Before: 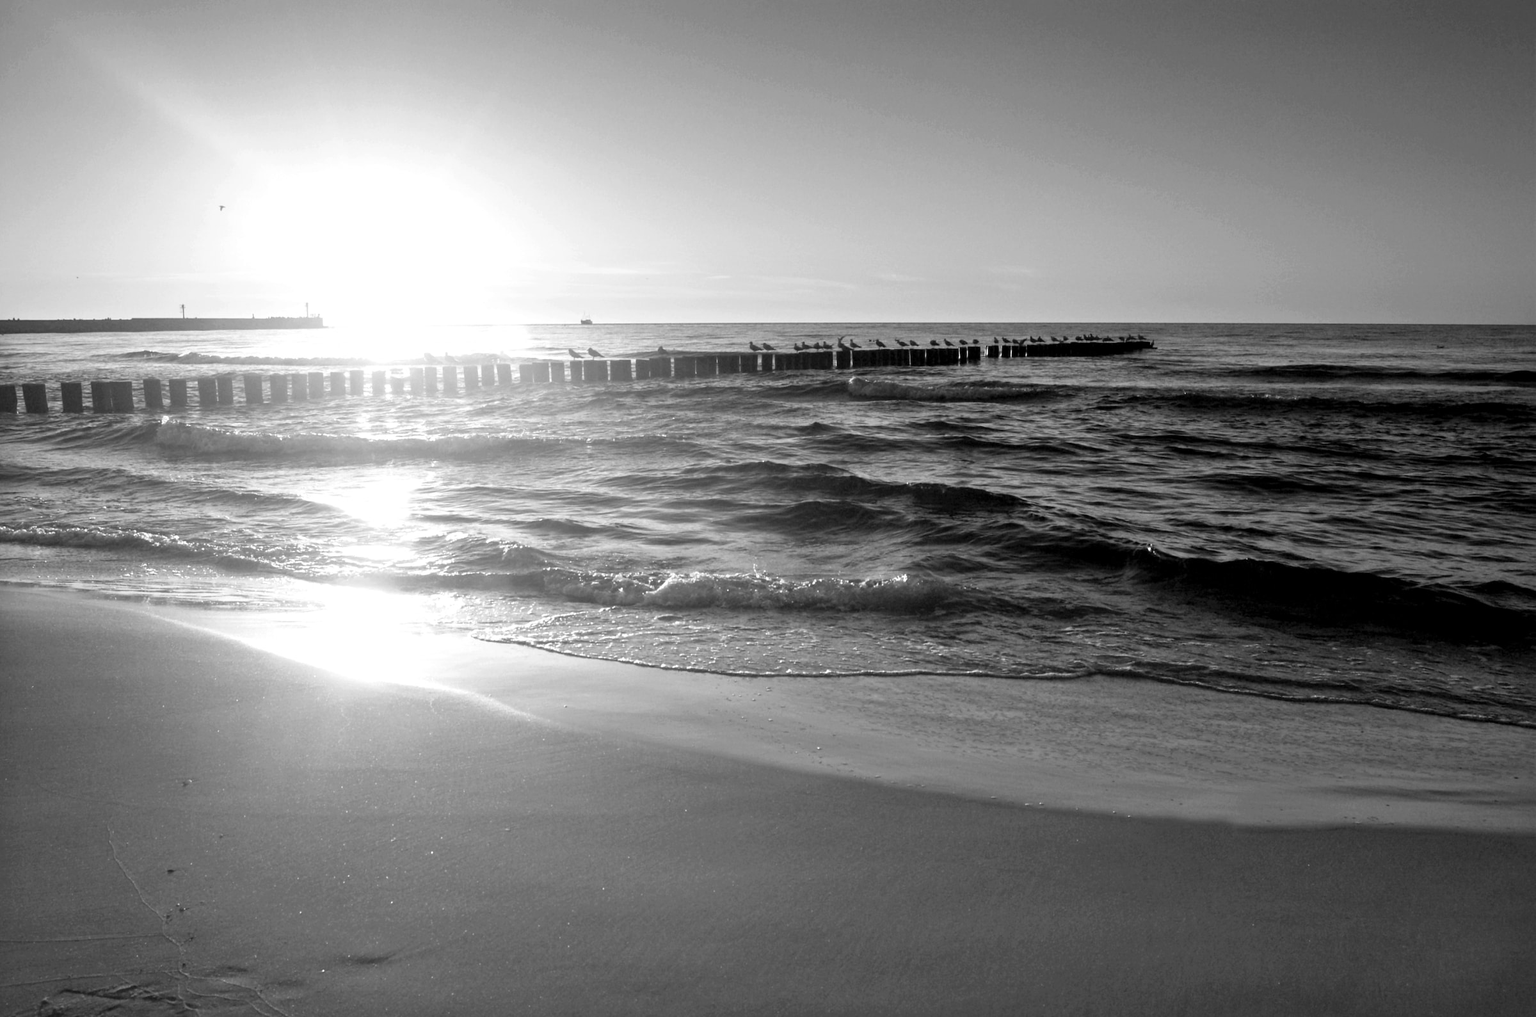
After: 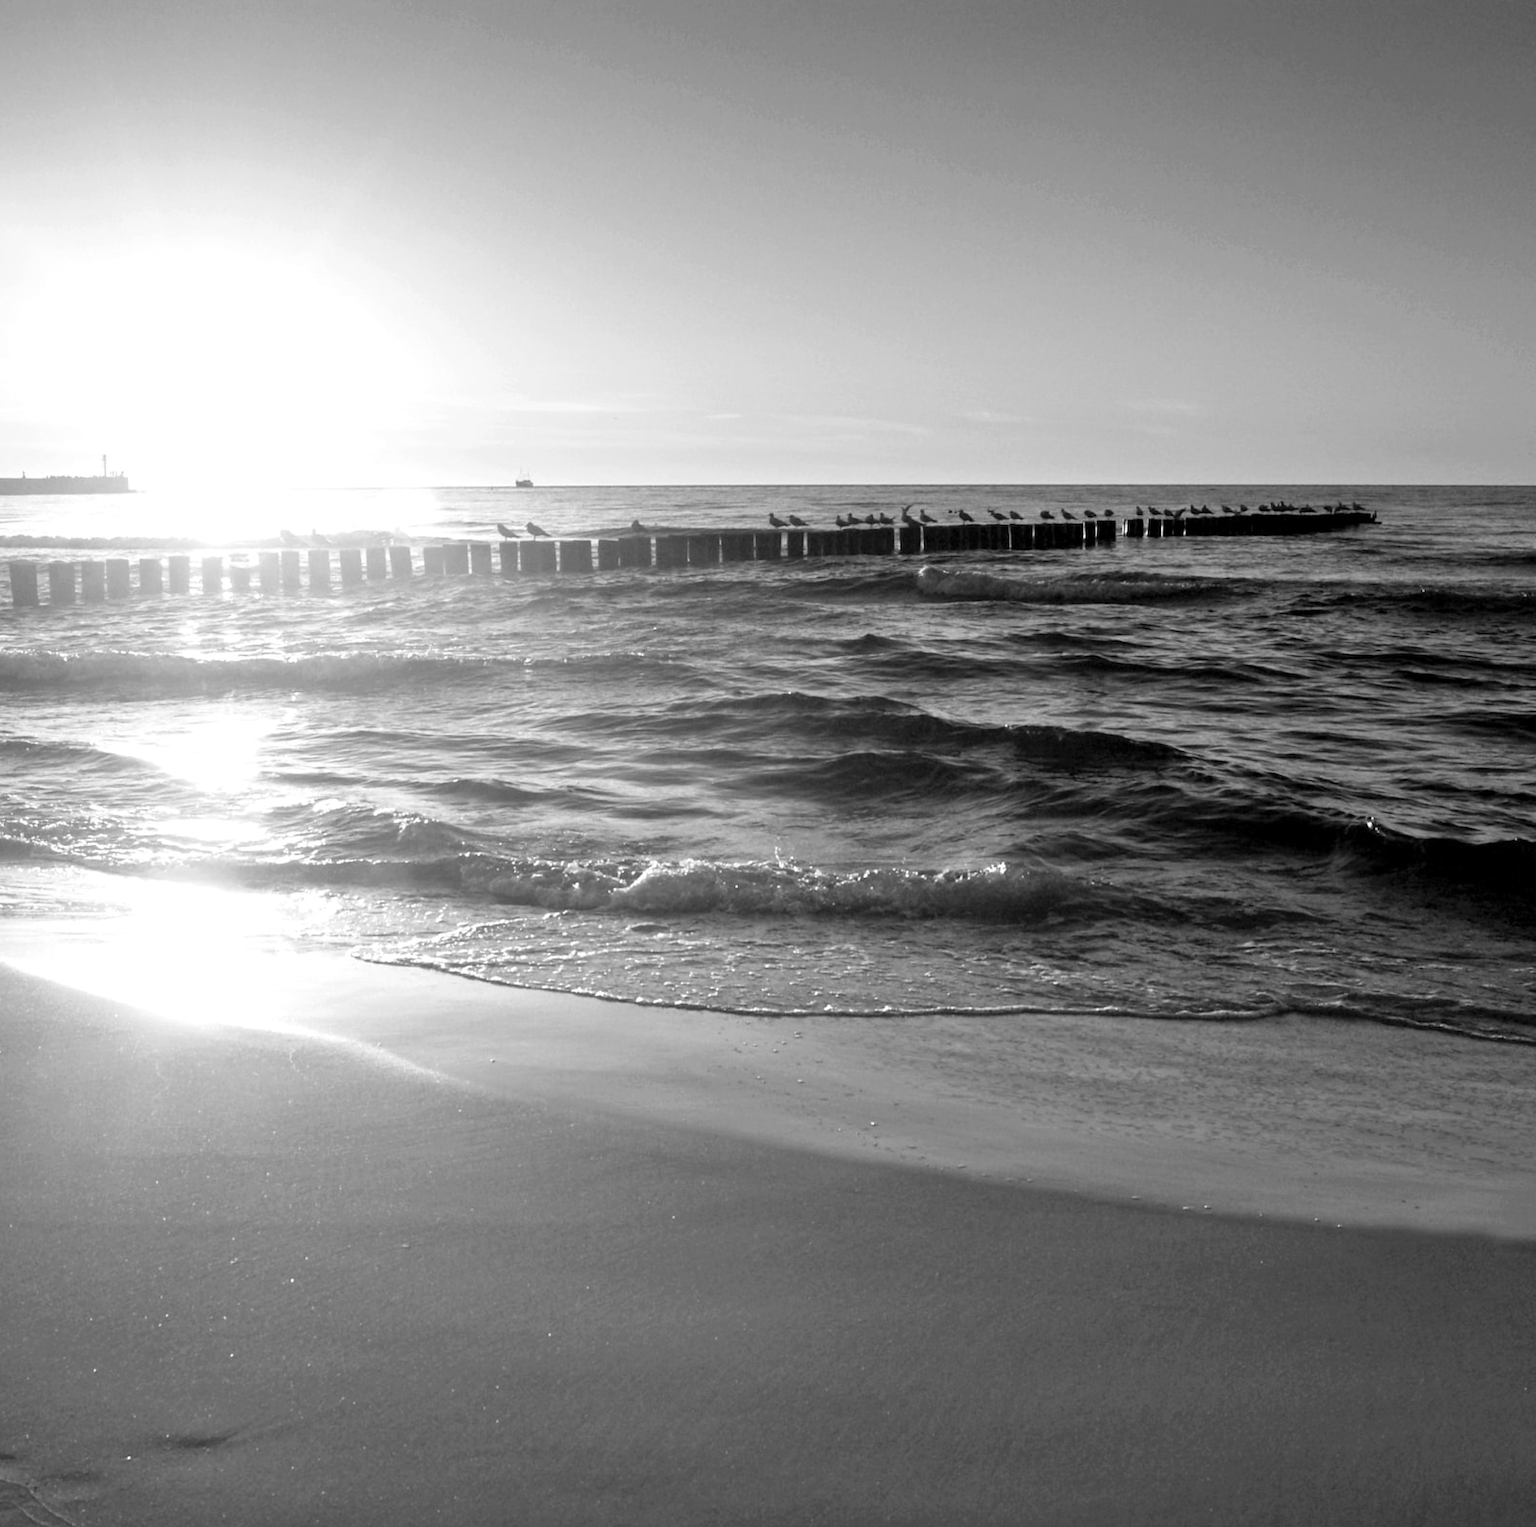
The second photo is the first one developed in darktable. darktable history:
crop and rotate: left 15.492%, right 17.912%
